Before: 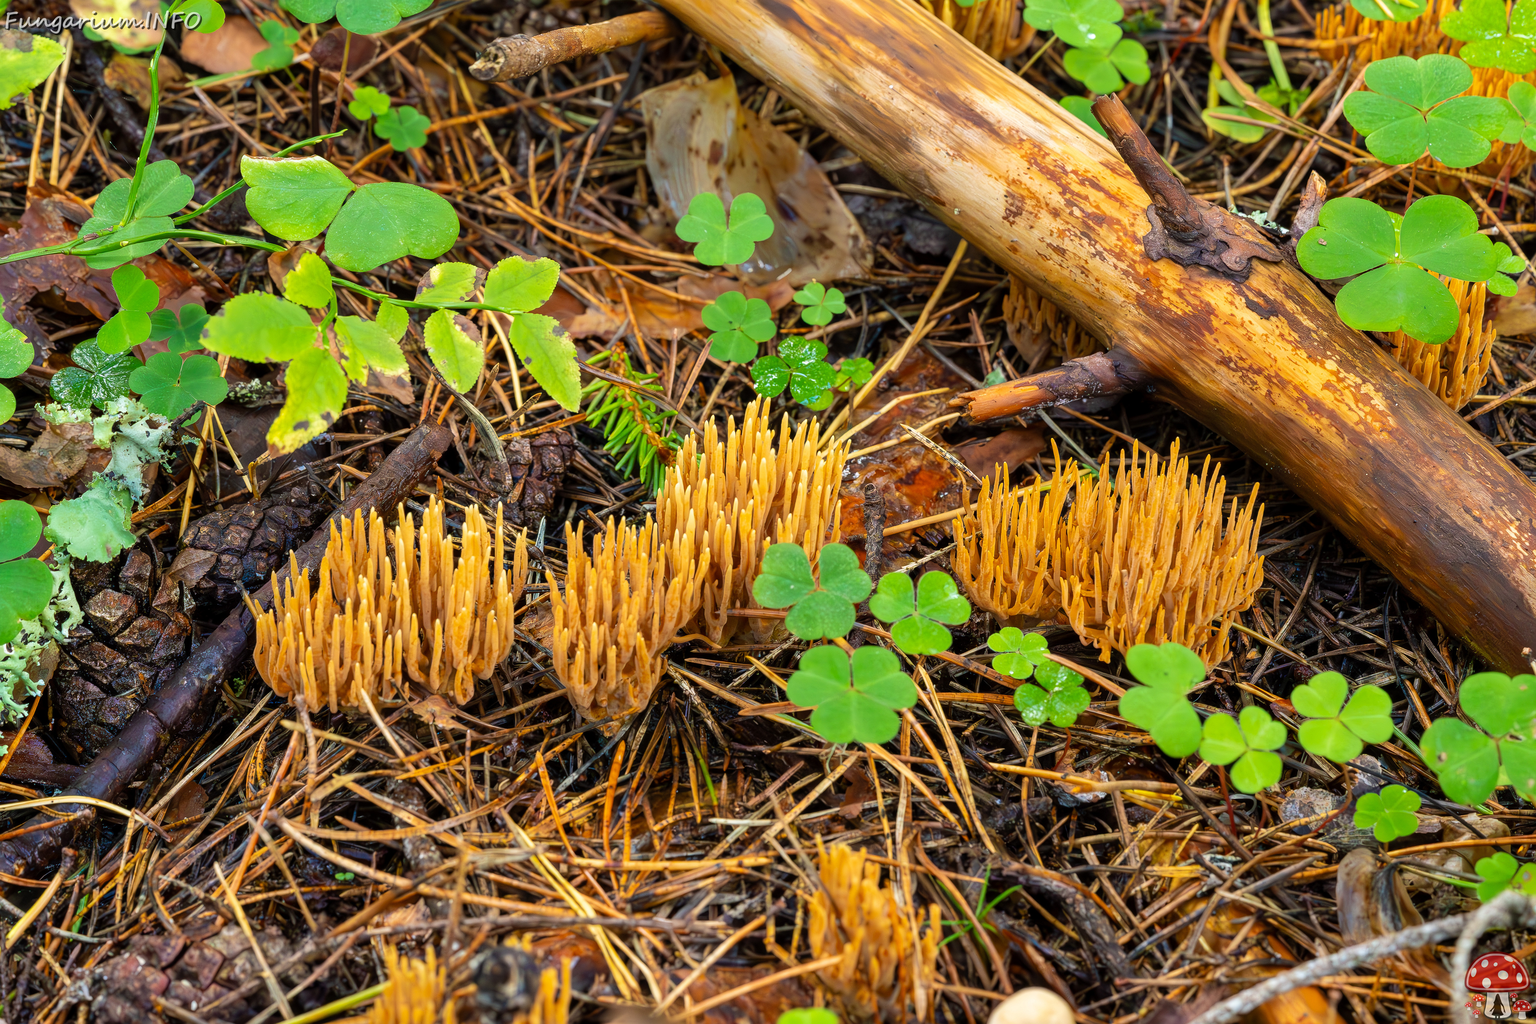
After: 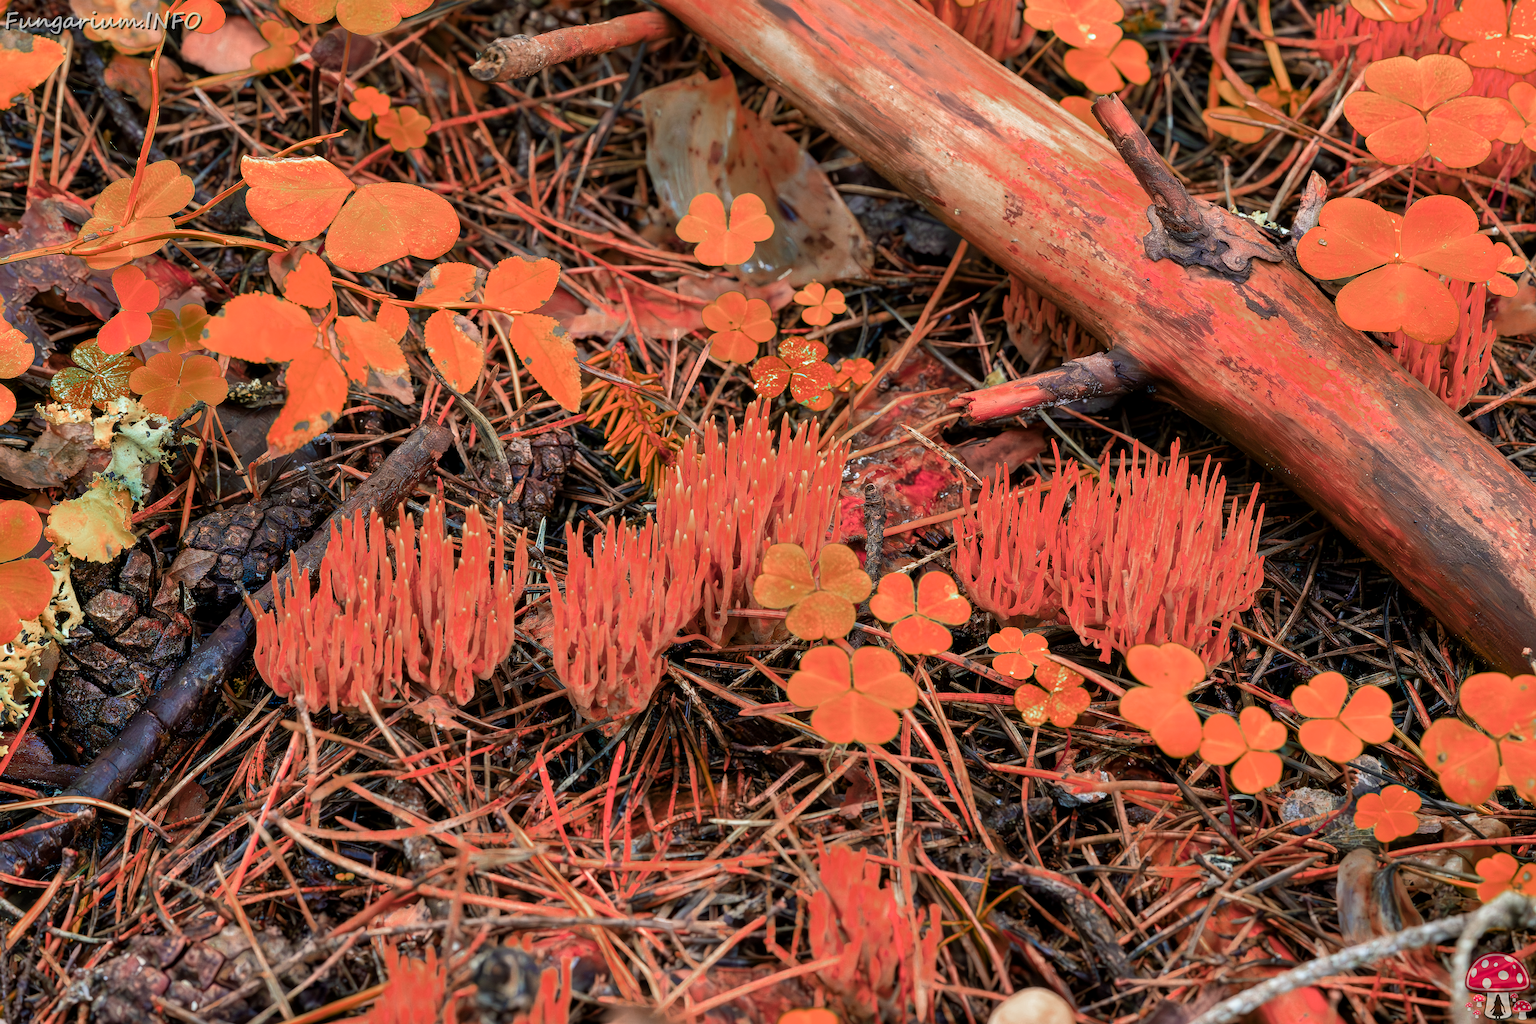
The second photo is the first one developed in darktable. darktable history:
exposure: black level correction 0.001, compensate exposure bias true, compensate highlight preservation false
color zones: curves: ch0 [(0.006, 0.385) (0.143, 0.563) (0.243, 0.321) (0.352, 0.464) (0.516, 0.456) (0.625, 0.5) (0.75, 0.5) (0.875, 0.5)]; ch1 [(0, 0.5) (0.134, 0.504) (0.246, 0.463) (0.421, 0.515) (0.5, 0.56) (0.625, 0.5) (0.75, 0.5) (0.875, 0.5)]; ch2 [(0, 0.5) (0.131, 0.426) (0.307, 0.289) (0.38, 0.188) (0.513, 0.216) (0.625, 0.548) (0.75, 0.468) (0.838, 0.396) (0.971, 0.311)]
